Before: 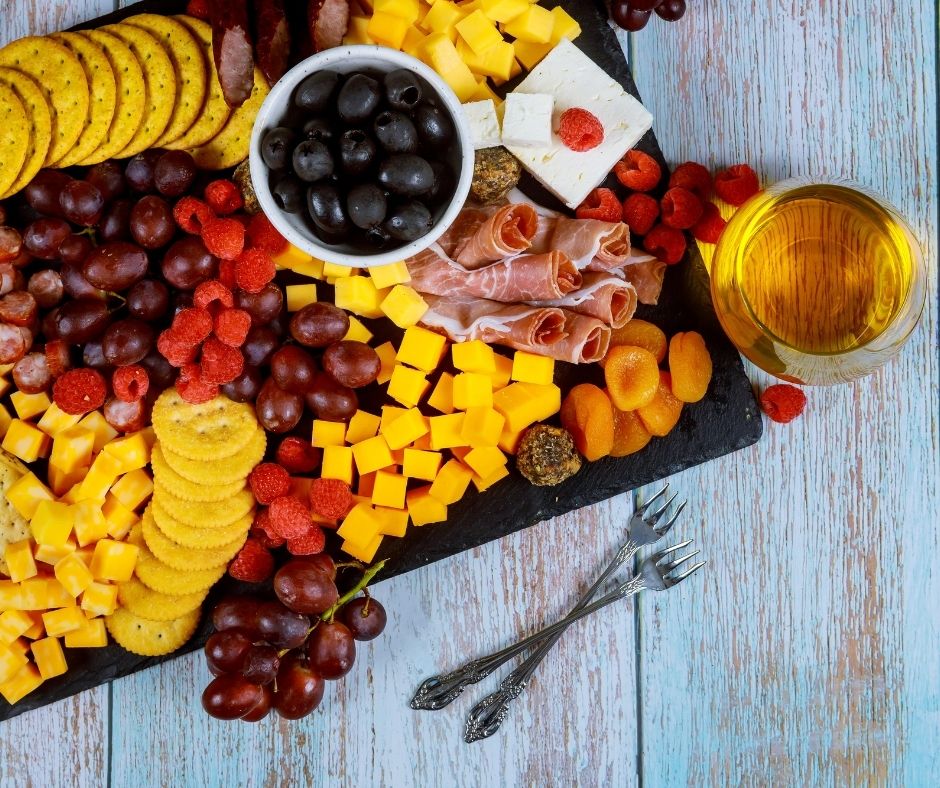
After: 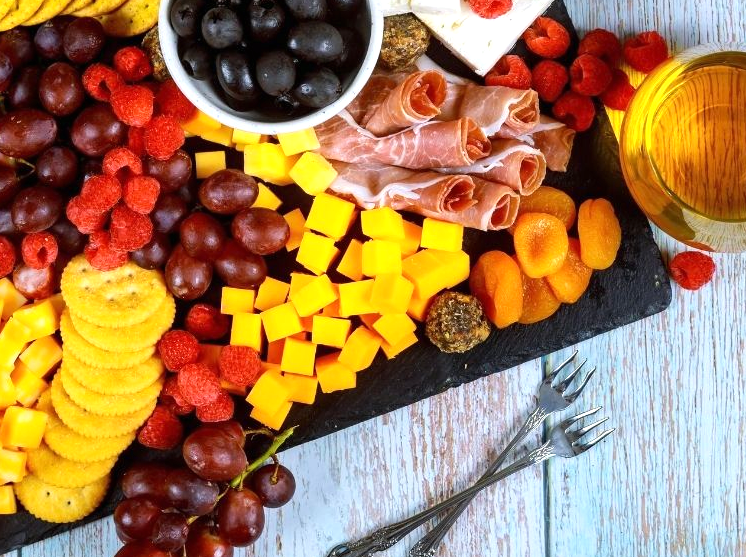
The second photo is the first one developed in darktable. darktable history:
crop: left 9.712%, top 16.928%, right 10.845%, bottom 12.332%
exposure: black level correction 0, exposure 0.5 EV, compensate exposure bias true, compensate highlight preservation false
